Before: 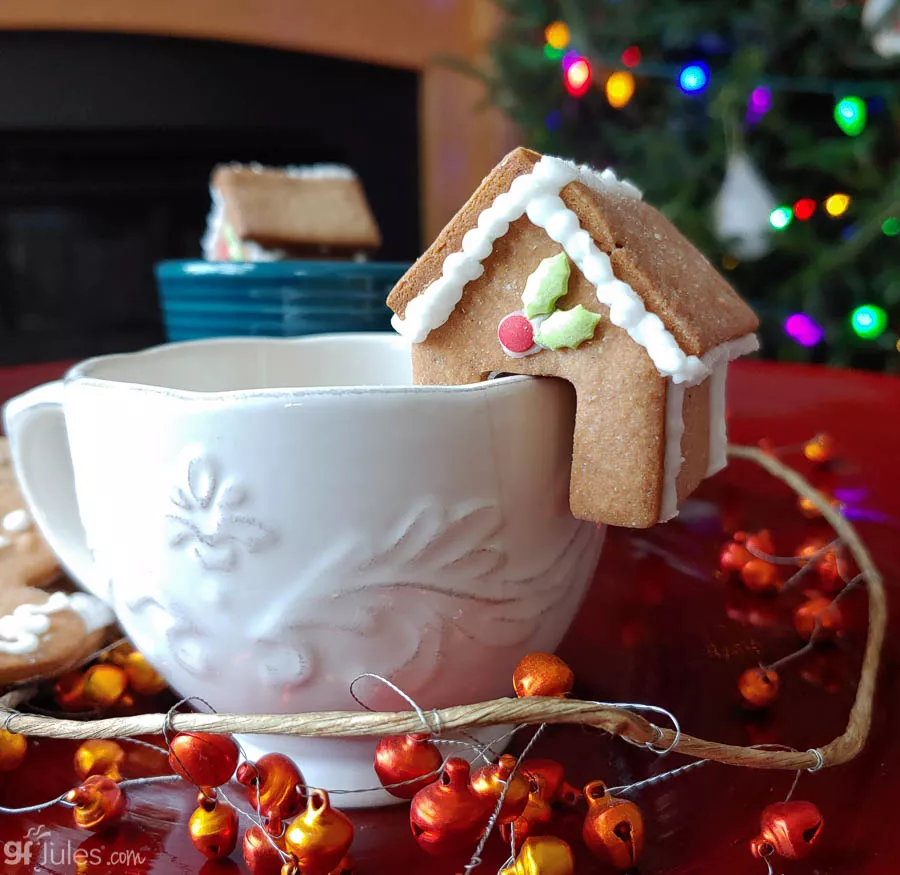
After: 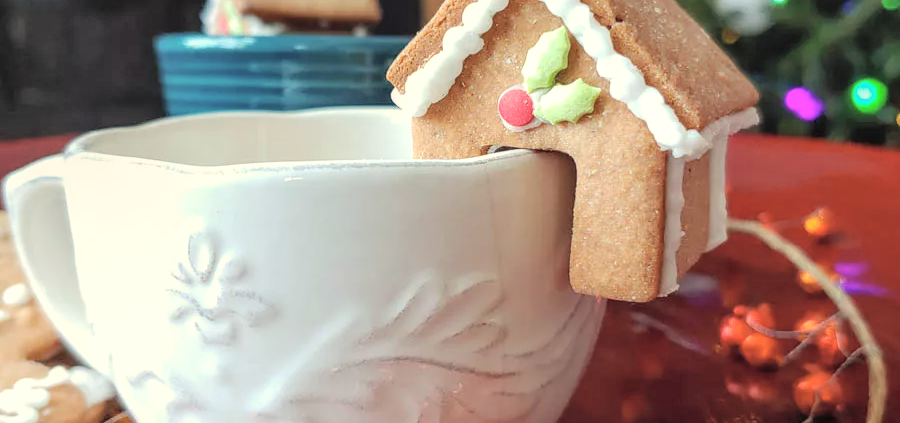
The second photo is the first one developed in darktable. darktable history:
crop and rotate: top 26.056%, bottom 25.543%
local contrast: on, module defaults
white balance: red 1.029, blue 0.92
contrast brightness saturation: brightness 0.28
